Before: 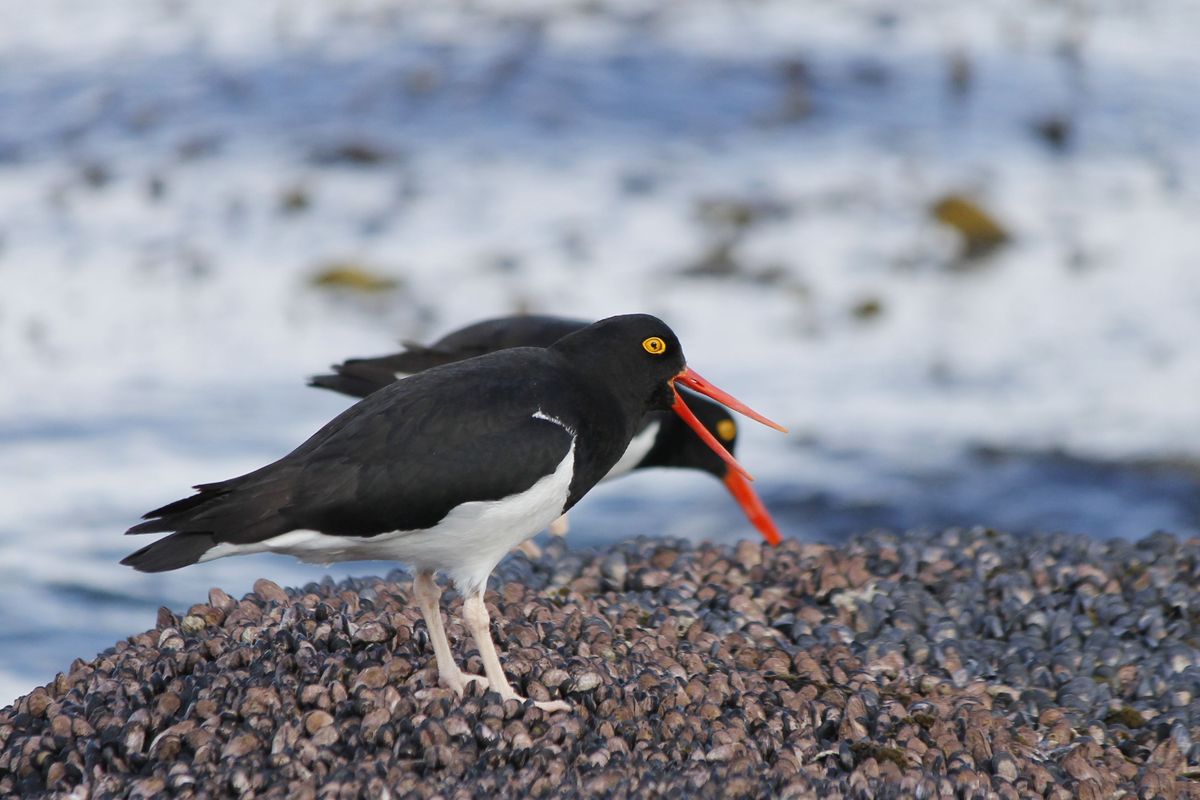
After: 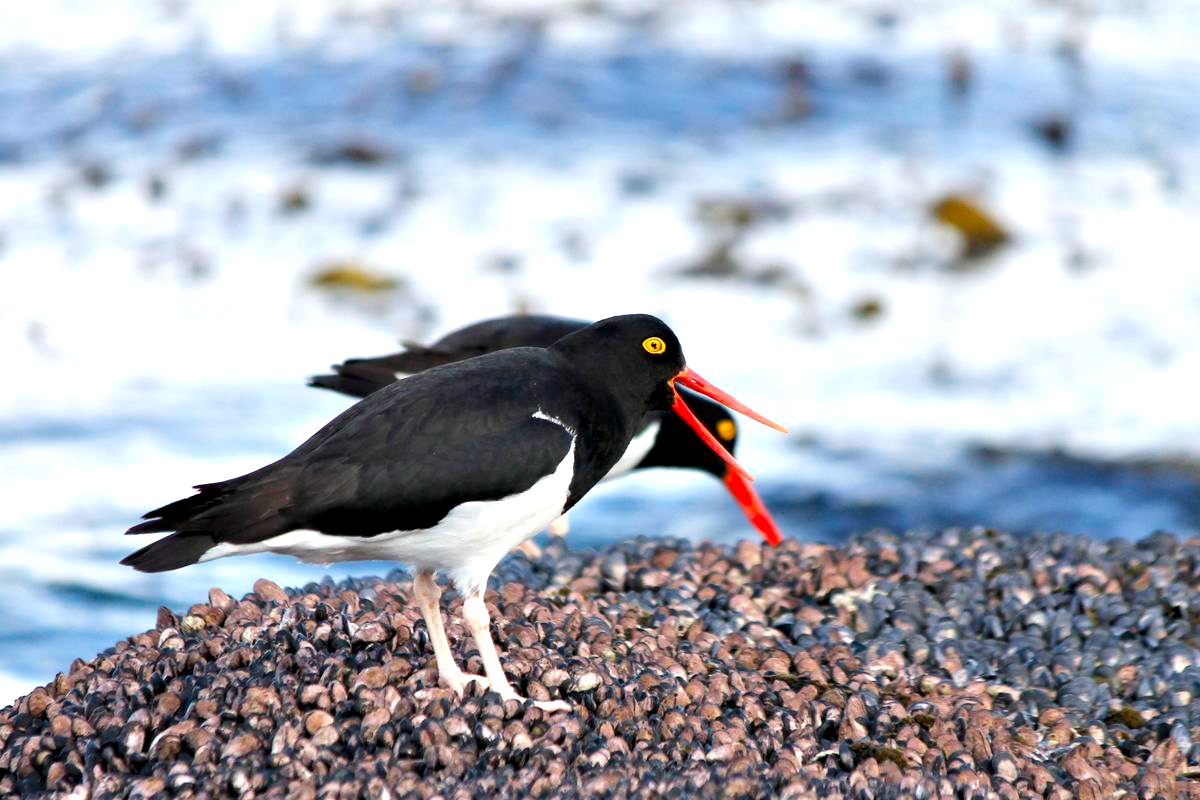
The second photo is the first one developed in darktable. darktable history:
exposure: exposure 0.658 EV, compensate exposure bias true, compensate highlight preservation false
contrast equalizer: octaves 7, y [[0.528, 0.548, 0.563, 0.562, 0.546, 0.526], [0.55 ×6], [0 ×6], [0 ×6], [0 ×6]]
